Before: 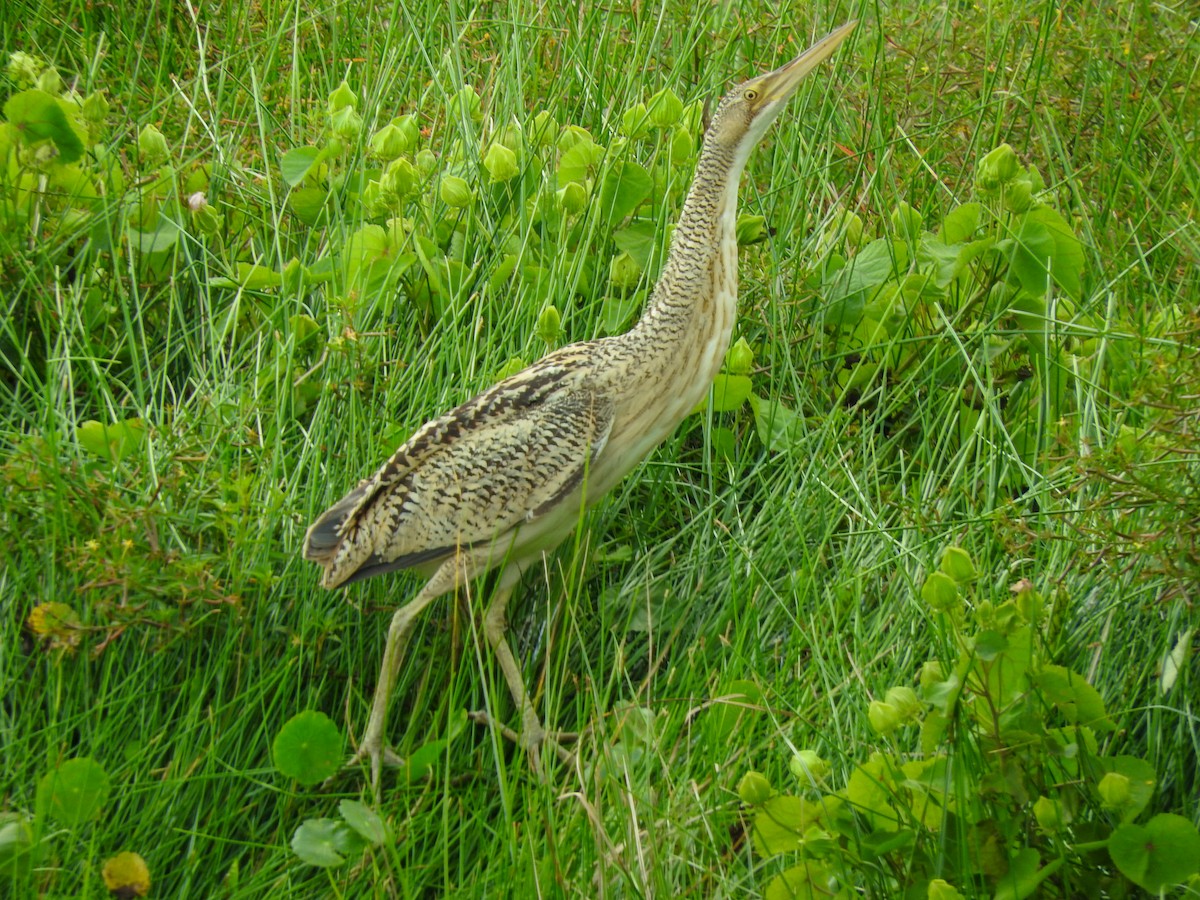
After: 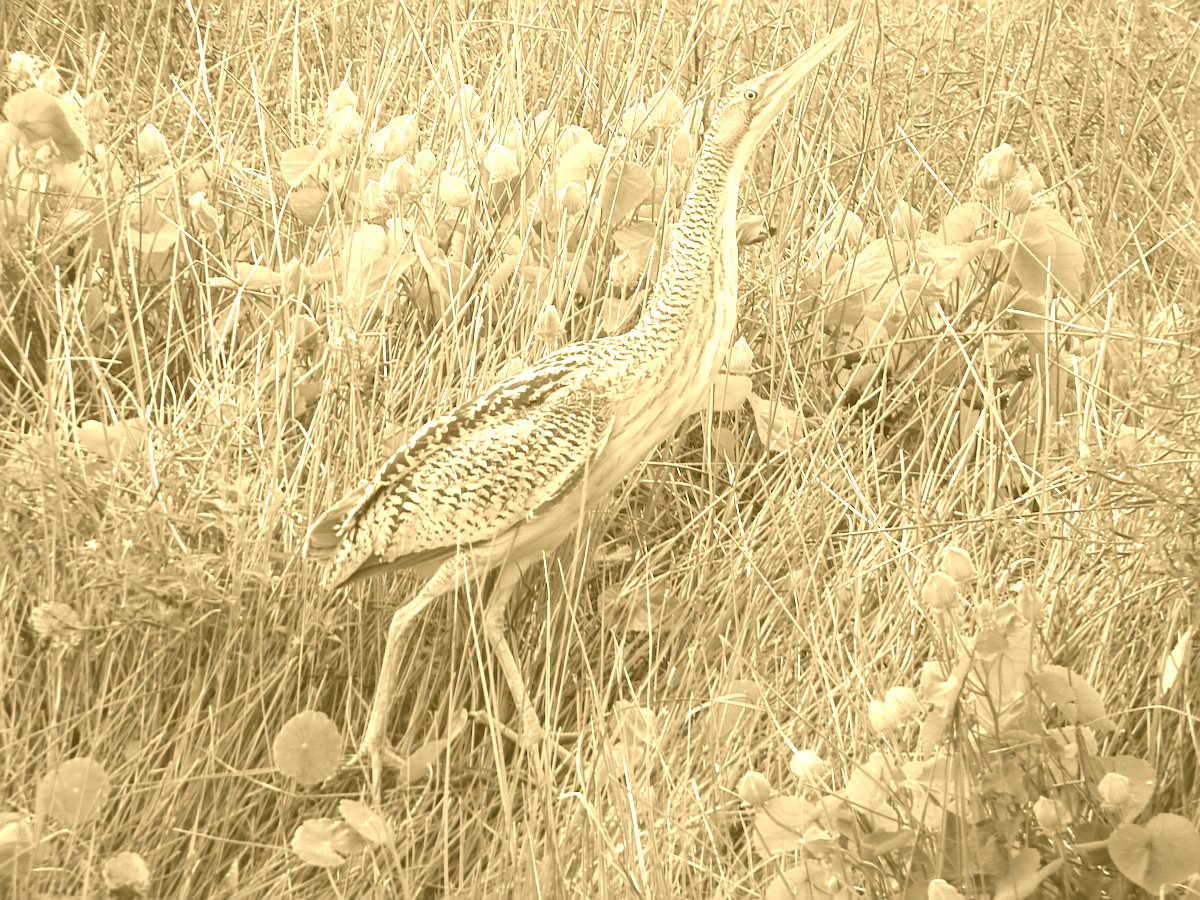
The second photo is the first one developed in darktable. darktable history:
colorize: hue 36°, source mix 100%
sharpen: on, module defaults
